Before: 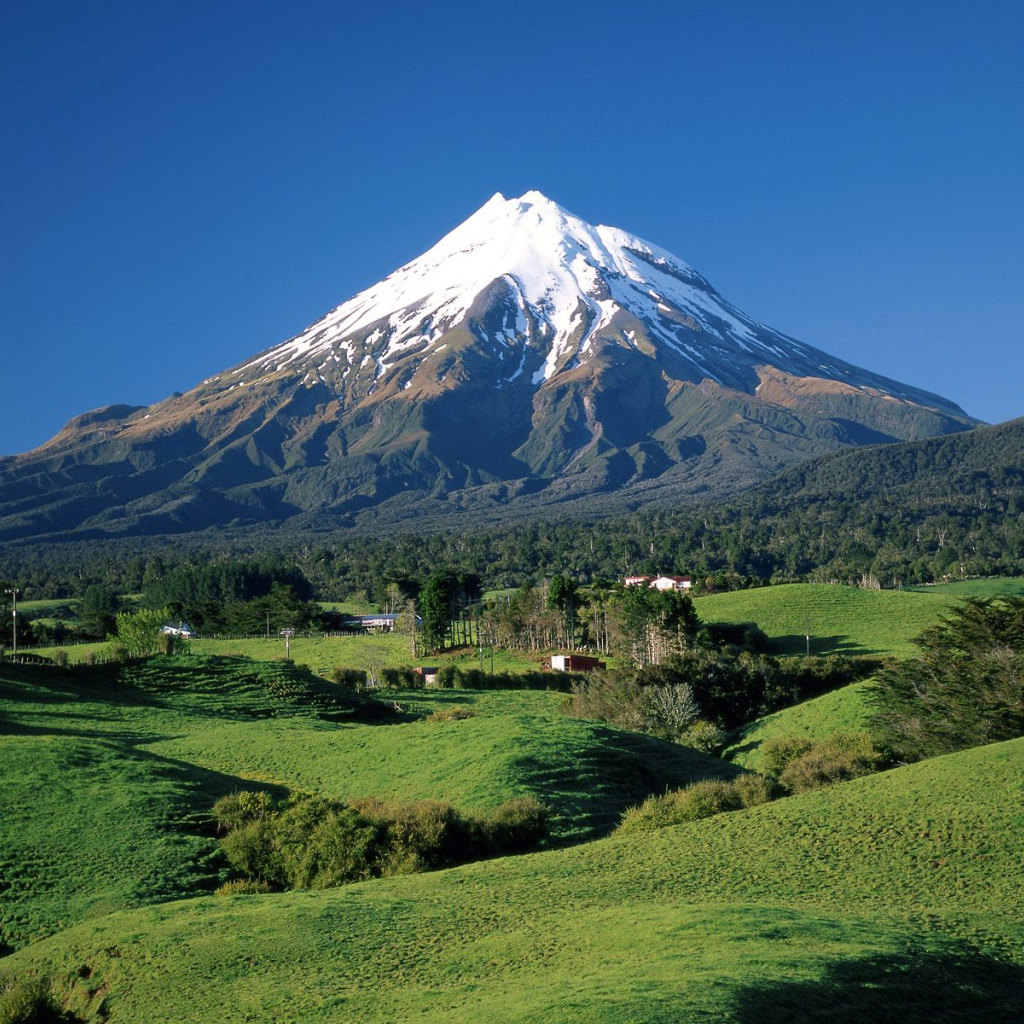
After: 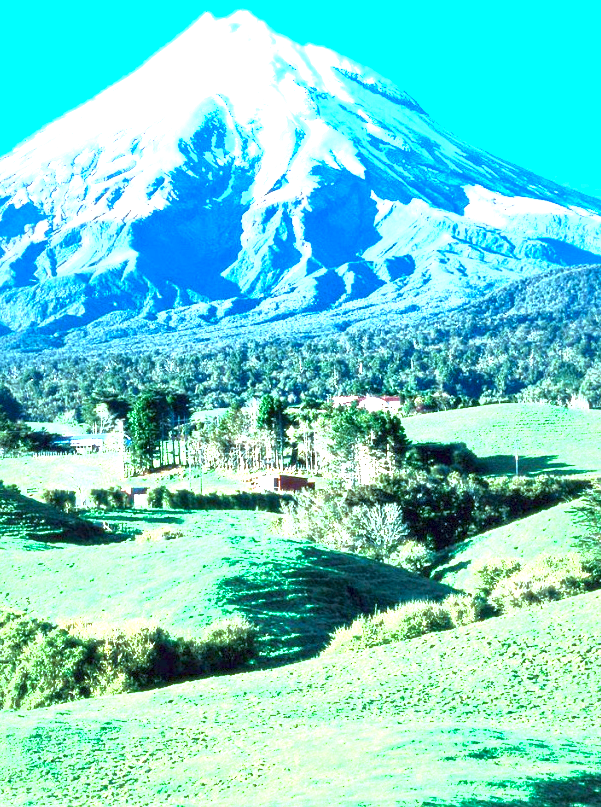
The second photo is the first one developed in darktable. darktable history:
shadows and highlights: shadows 8.89, white point adjustment 0.909, highlights -38.26
crop and rotate: left 28.425%, top 17.659%, right 12.819%, bottom 3.526%
color correction: highlights a* -11.29, highlights b* -15.11
exposure: exposure 3.052 EV, compensate exposure bias true, compensate highlight preservation false
color calibration: gray › normalize channels true, illuminant as shot in camera, x 0.369, y 0.376, temperature 4321.37 K, gamut compression 0.026
local contrast: mode bilateral grid, contrast 70, coarseness 74, detail 181%, midtone range 0.2
